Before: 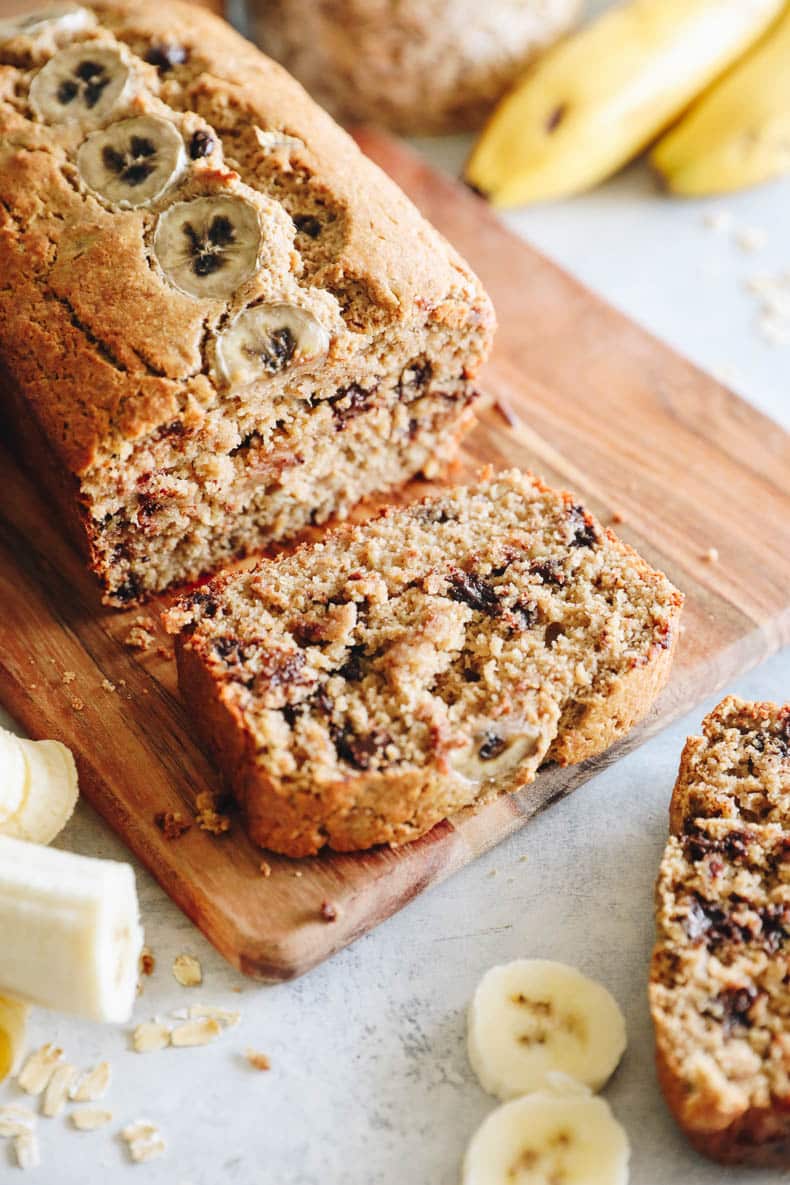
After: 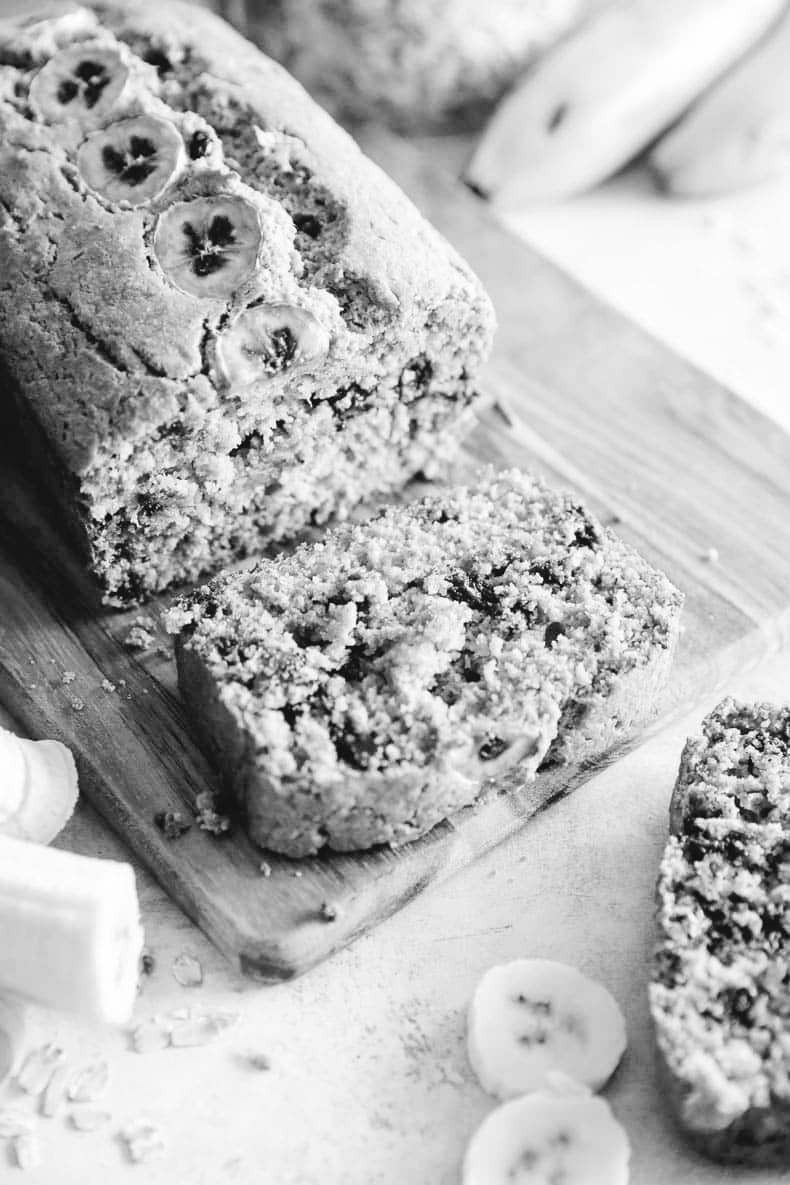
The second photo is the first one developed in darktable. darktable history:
tone curve: curves: ch0 [(0, 0) (0.003, 0.047) (0.011, 0.051) (0.025, 0.051) (0.044, 0.057) (0.069, 0.068) (0.1, 0.076) (0.136, 0.108) (0.177, 0.166) (0.224, 0.229) (0.277, 0.299) (0.335, 0.364) (0.399, 0.46) (0.468, 0.553) (0.543, 0.639) (0.623, 0.724) (0.709, 0.808) (0.801, 0.886) (0.898, 0.954) (1, 1)], preserve colors none
color look up table: target L [90.24, 89.53, 81.33, 86.7, 76.98, 71.84, 64.74, 52.8, 47.24, 42.92, 36.57, 26.21, 0.548, 200.28, 101.02, 77.34, 72.21, 68.87, 64.74, 62.97, 64.74, 59.79, 53.98, 53.09, 41.55, 31.03, 31.46, 16.11, 93.05, 90.24, 85.63, 69.61, 80.97, 82.41, 78.79, 60.17, 65.49, 84.2, 47.24, 40.73, 55.54, 40.11, 18, 5.464, 89.53, 92.35, 83.84, 71.47, 44], target a [-0.001, -0.001, 0, -0.003, 0 ×5, 0.001, 0.001, 0.001, 0, 0, 0, -0.001, 0, 0, 0, 0.001, 0, 0, 0, 0.001, 0 ×4, -0.003, -0.001, 0, 0, -0.002, -0.002, 0 ×5, 0.001, 0, 0.001, 0, 0, -0.001, -0.003, -0.002, 0, 0], target b [0.002, 0.024, 0.002, 0.025, 0.002 ×4, -0.003 ×4, 0, 0, -0.001, 0.003, 0.002, 0.002, 0.002, -0.004, 0.002, 0.002, -0.002, -0.002, 0.001, 0, 0, -0.003, 0.025, 0.002, 0.002, 0.002, 0.024, 0.024, 0.002 ×4, -0.003, -0.005, 0.002, -0.005, -0.003, 0.004, 0.024, 0.025, 0.024, 0.002, -0.003], num patches 49
